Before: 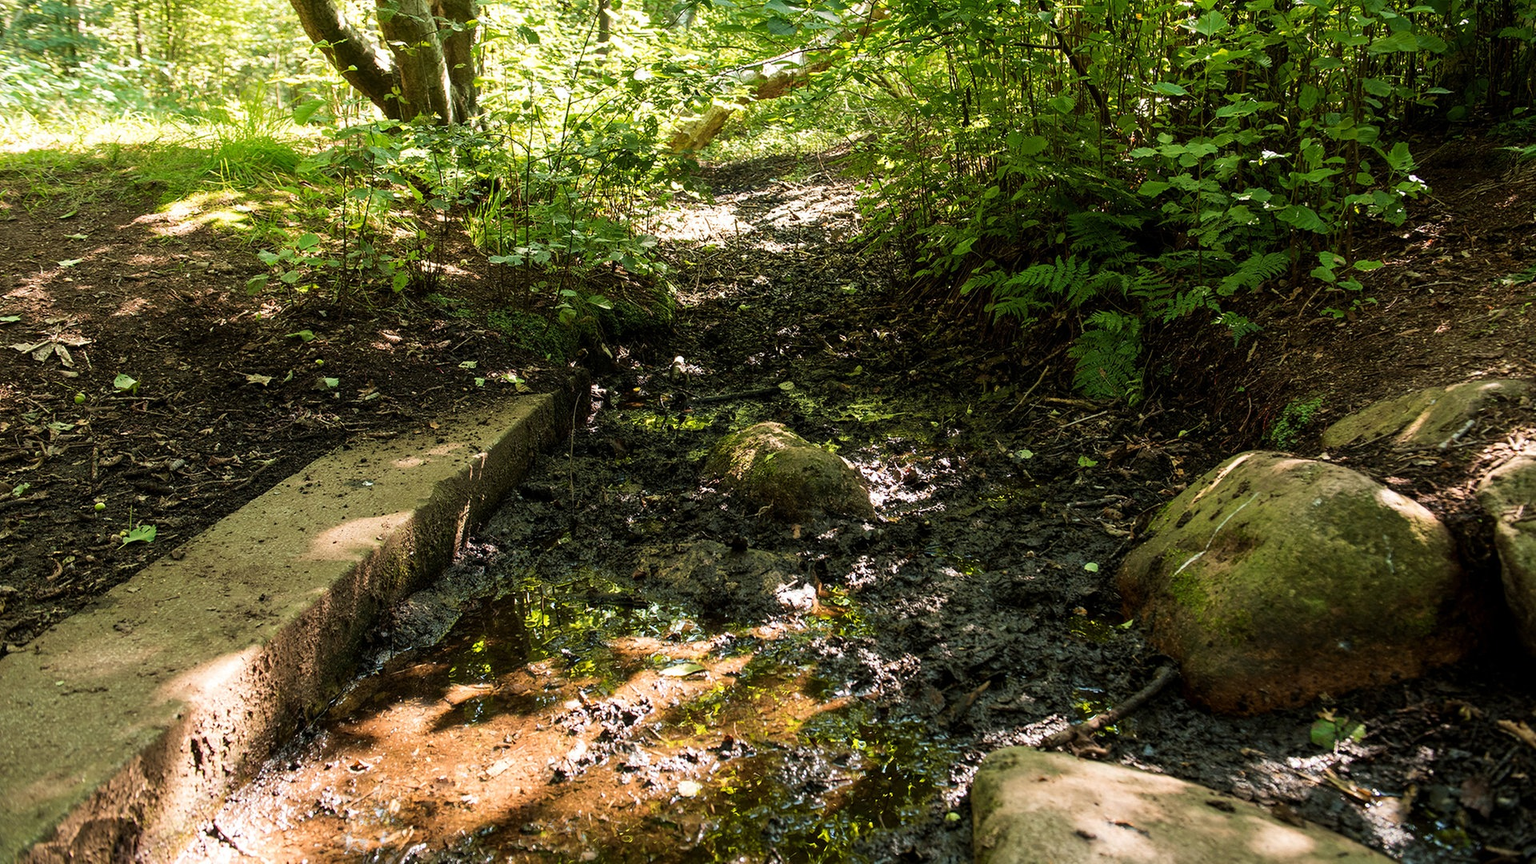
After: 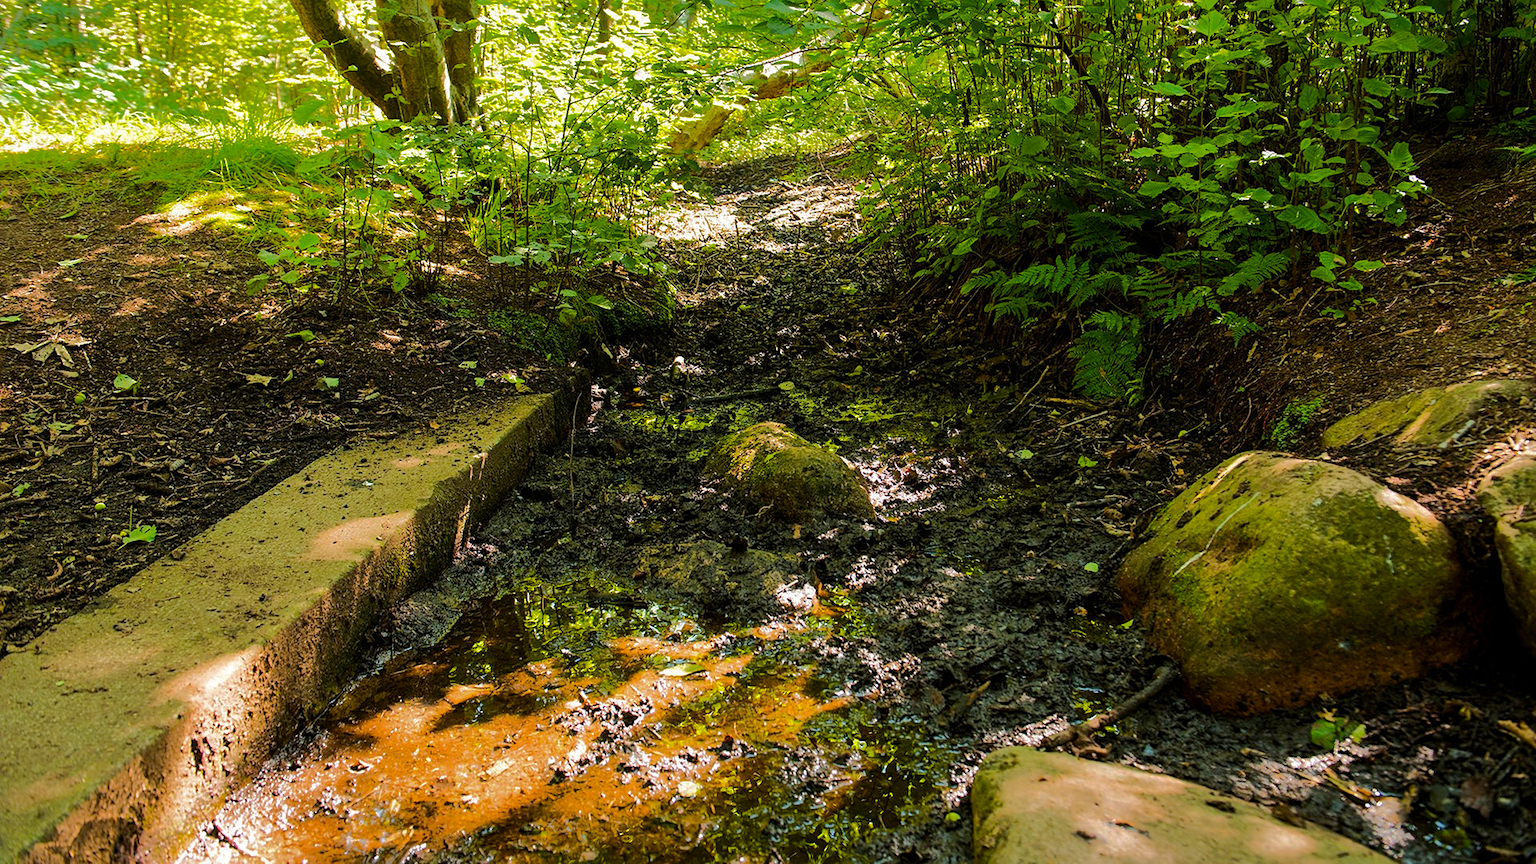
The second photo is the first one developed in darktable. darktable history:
color balance rgb: perceptual saturation grading › global saturation 25%, perceptual brilliance grading › mid-tones 10%, perceptual brilliance grading › shadows 15%, global vibrance 20%
shadows and highlights: shadows -19.91, highlights -73.15
sharpen: amount 0.2
white balance: red 1, blue 1
